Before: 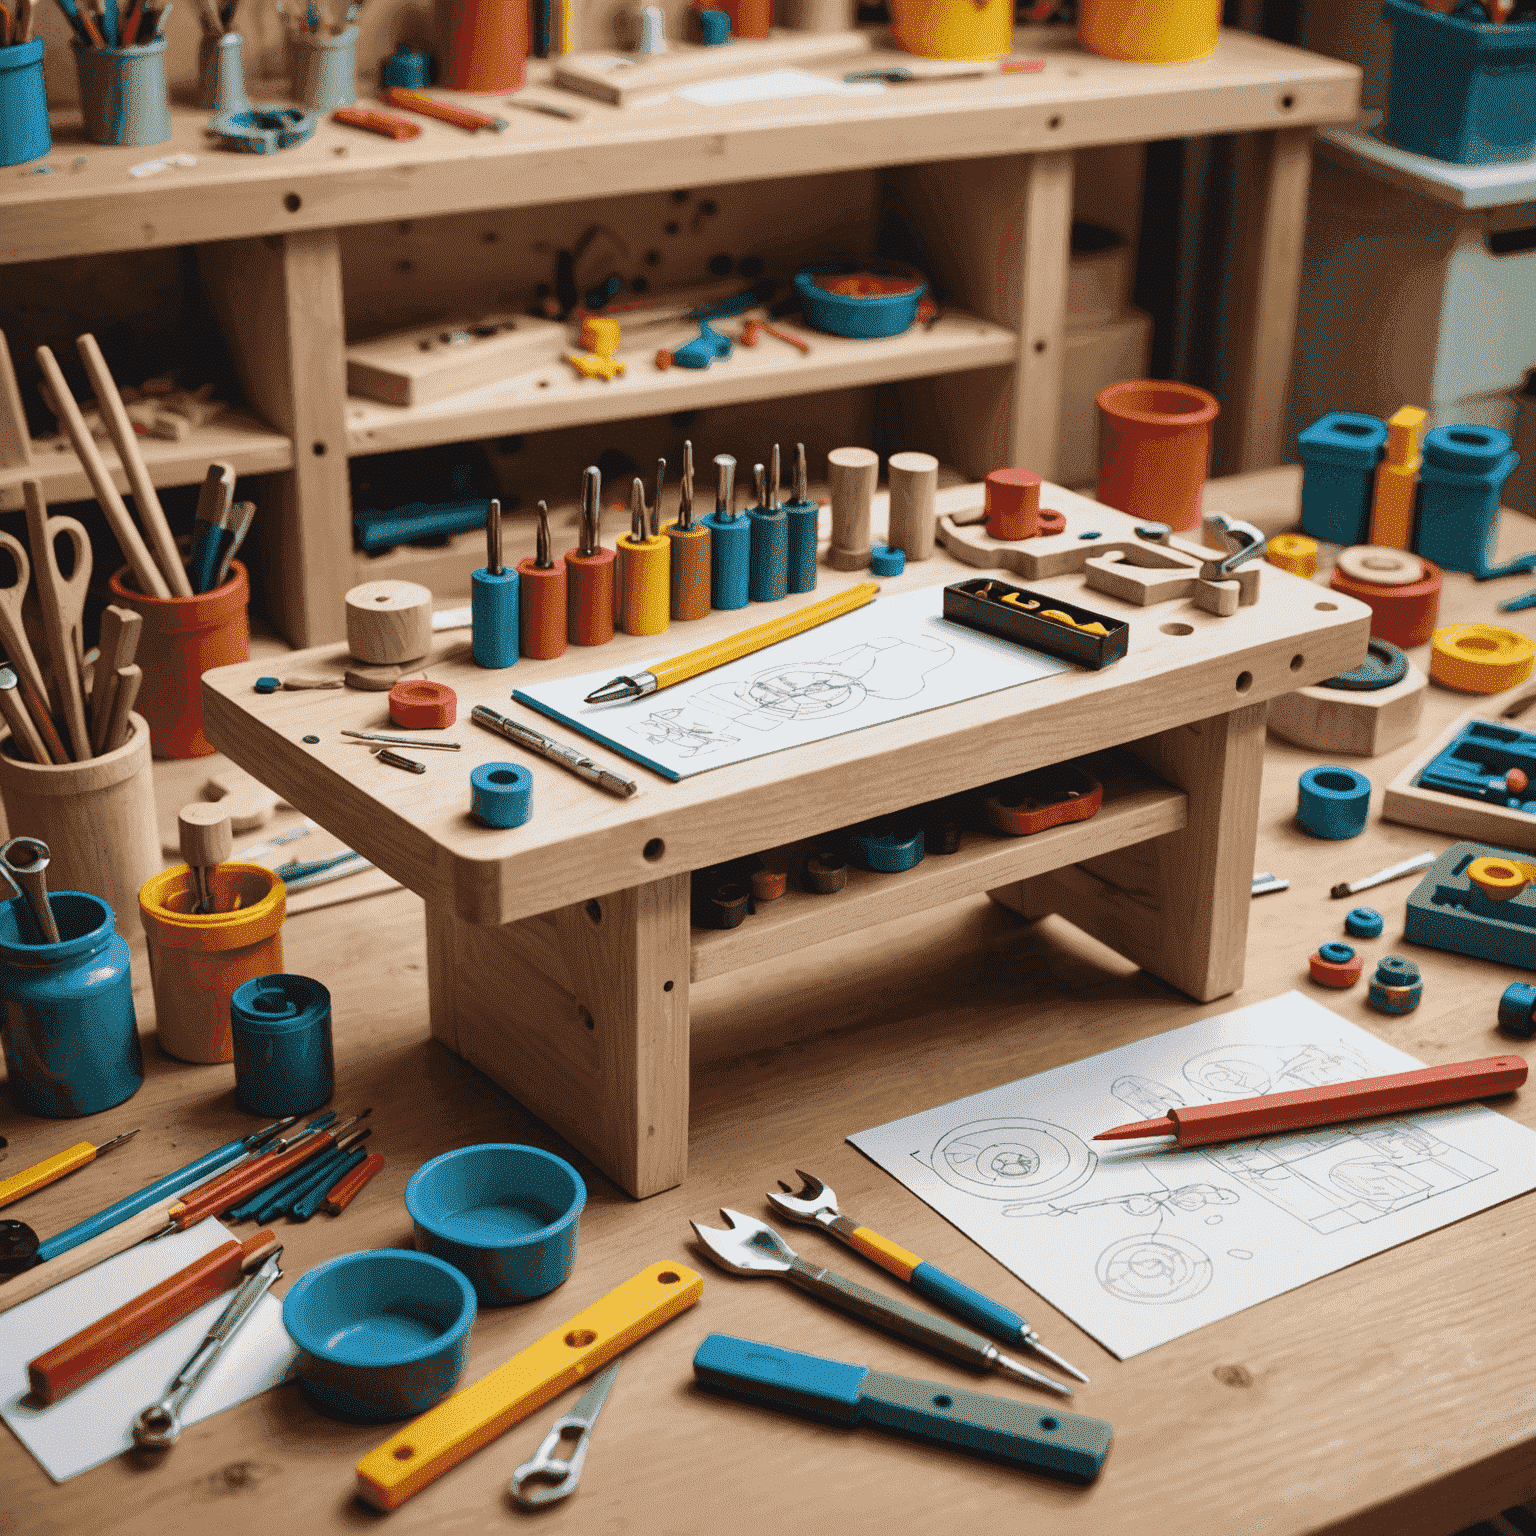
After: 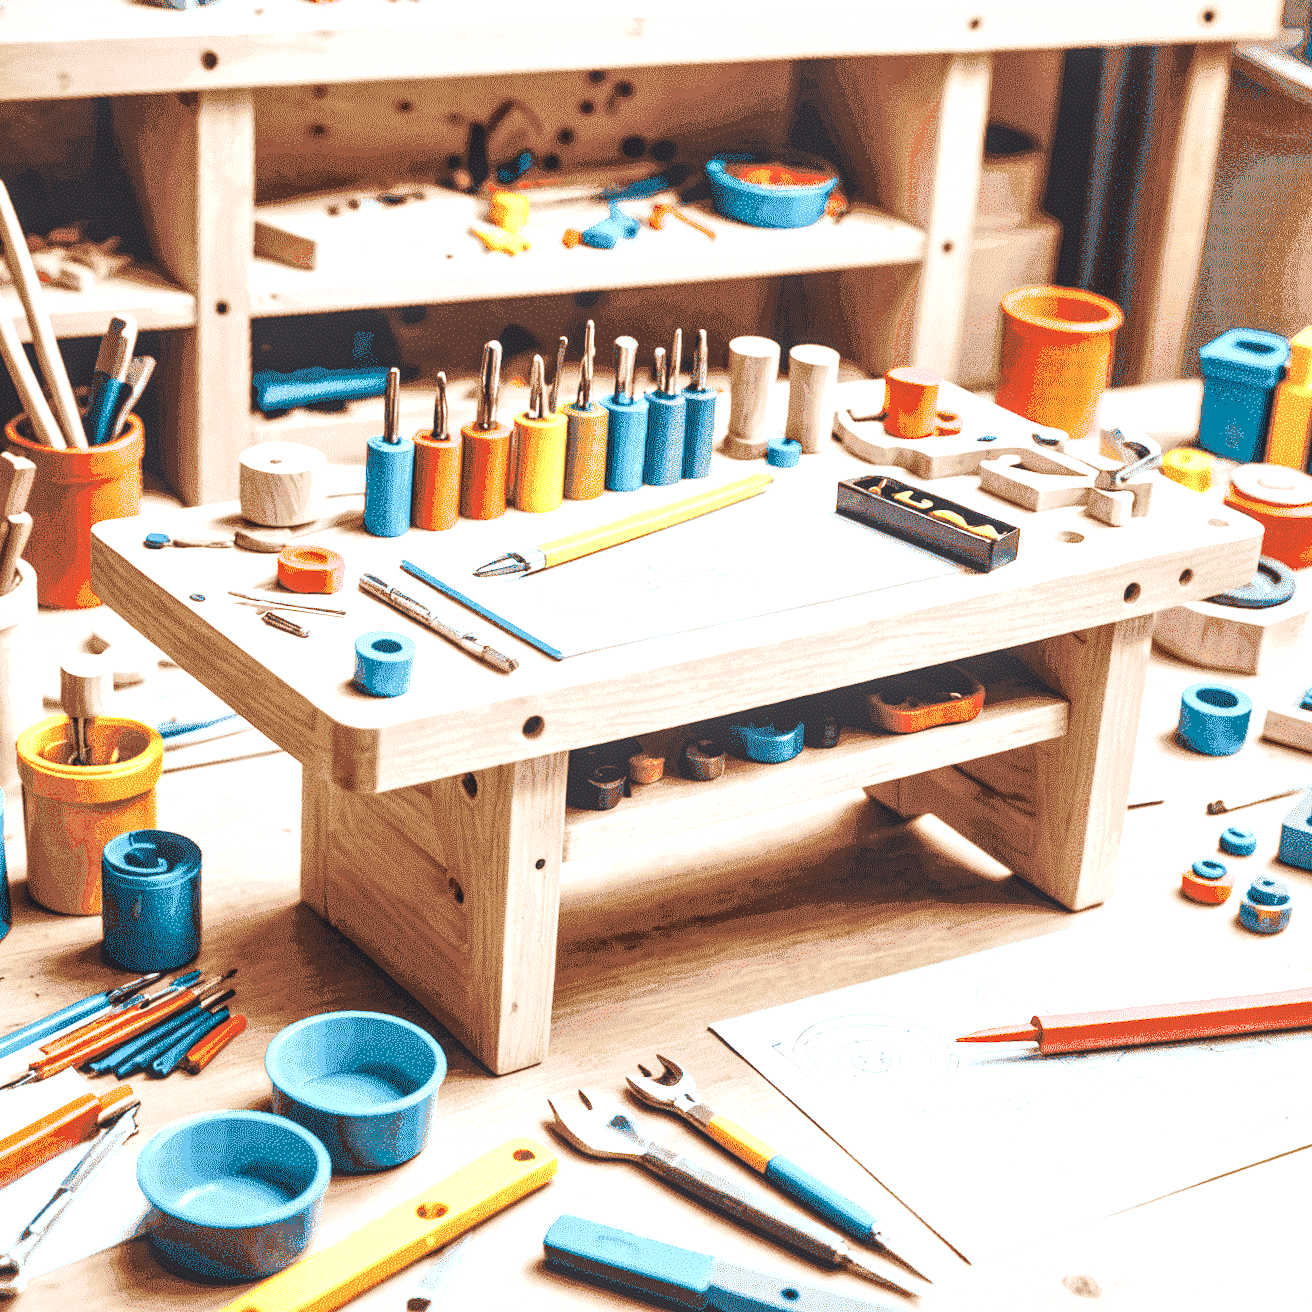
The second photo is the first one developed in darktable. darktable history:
exposure: black level correction 0, exposure 1.6 EV, compensate exposure bias true, compensate highlight preservation false
crop and rotate: angle -3.27°, left 5.211%, top 5.211%, right 4.607%, bottom 4.607%
white balance: red 0.948, green 1.02, blue 1.176
tone curve: curves: ch0 [(0, 0) (0.003, 0.046) (0.011, 0.052) (0.025, 0.059) (0.044, 0.069) (0.069, 0.084) (0.1, 0.107) (0.136, 0.133) (0.177, 0.171) (0.224, 0.216) (0.277, 0.293) (0.335, 0.371) (0.399, 0.481) (0.468, 0.577) (0.543, 0.662) (0.623, 0.749) (0.709, 0.831) (0.801, 0.891) (0.898, 0.942) (1, 1)], preserve colors none
local contrast: highlights 61%, detail 143%, midtone range 0.428
